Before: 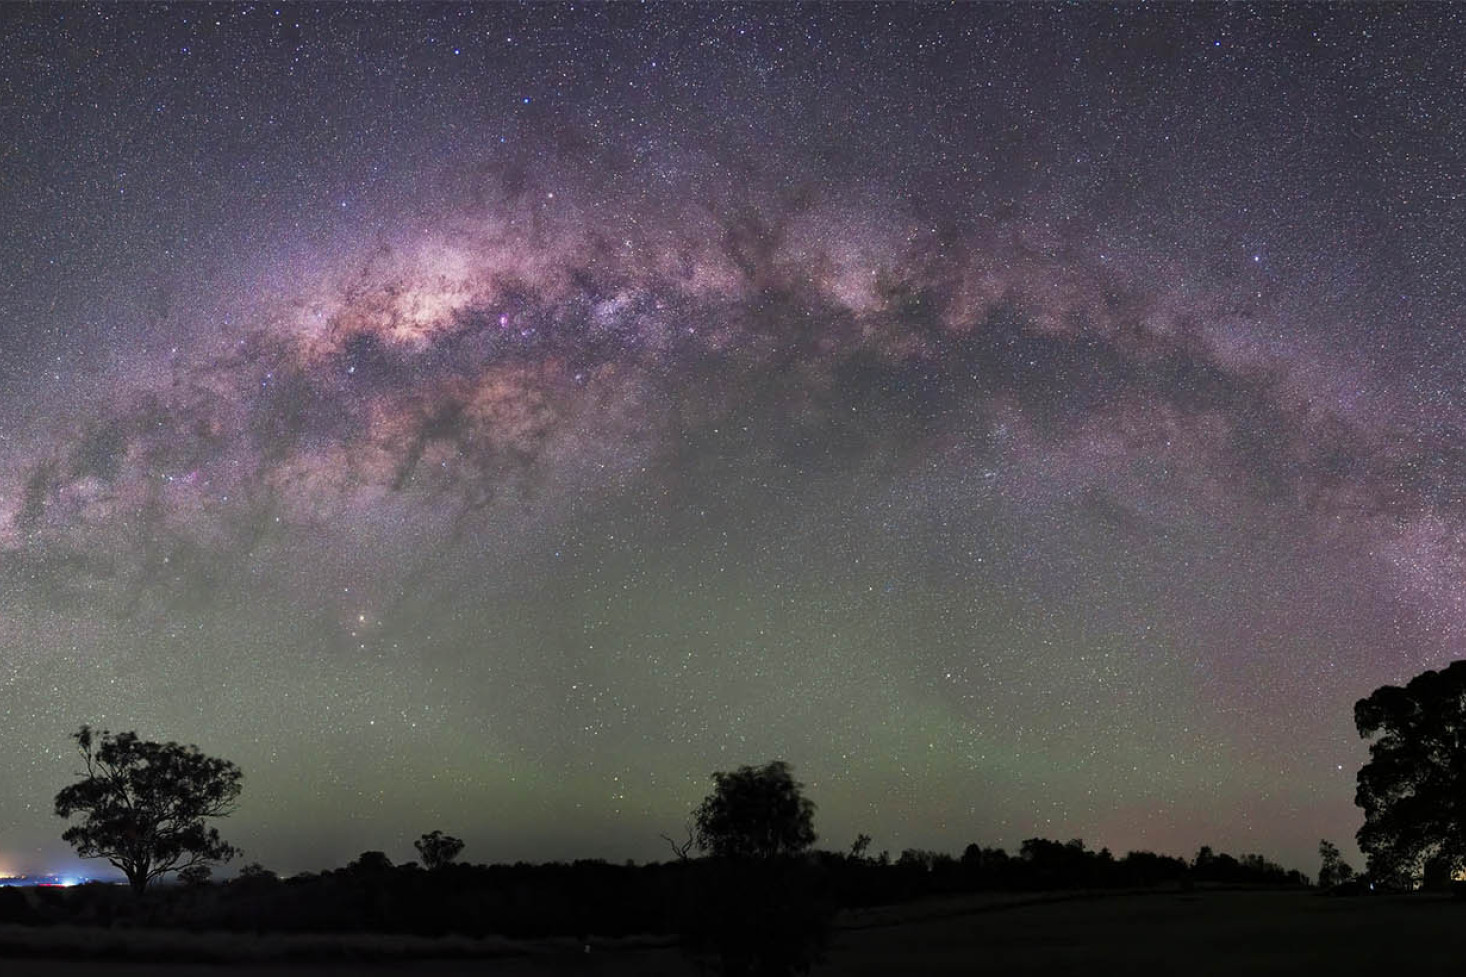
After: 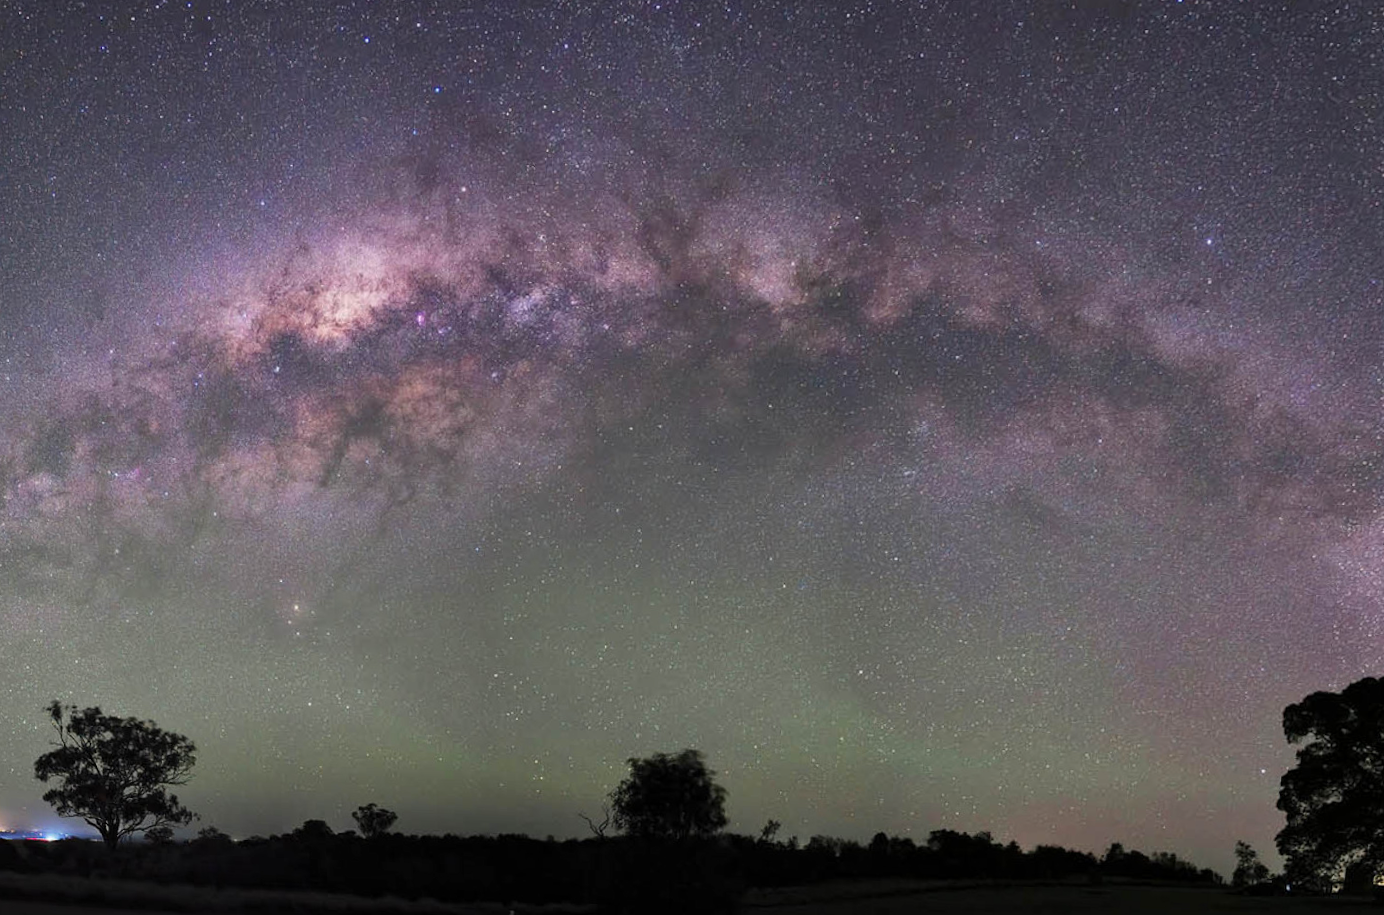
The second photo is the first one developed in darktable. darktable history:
shadows and highlights: radius 337.17, shadows 29.01, soften with gaussian
rotate and perspective: rotation 0.062°, lens shift (vertical) 0.115, lens shift (horizontal) -0.133, crop left 0.047, crop right 0.94, crop top 0.061, crop bottom 0.94
